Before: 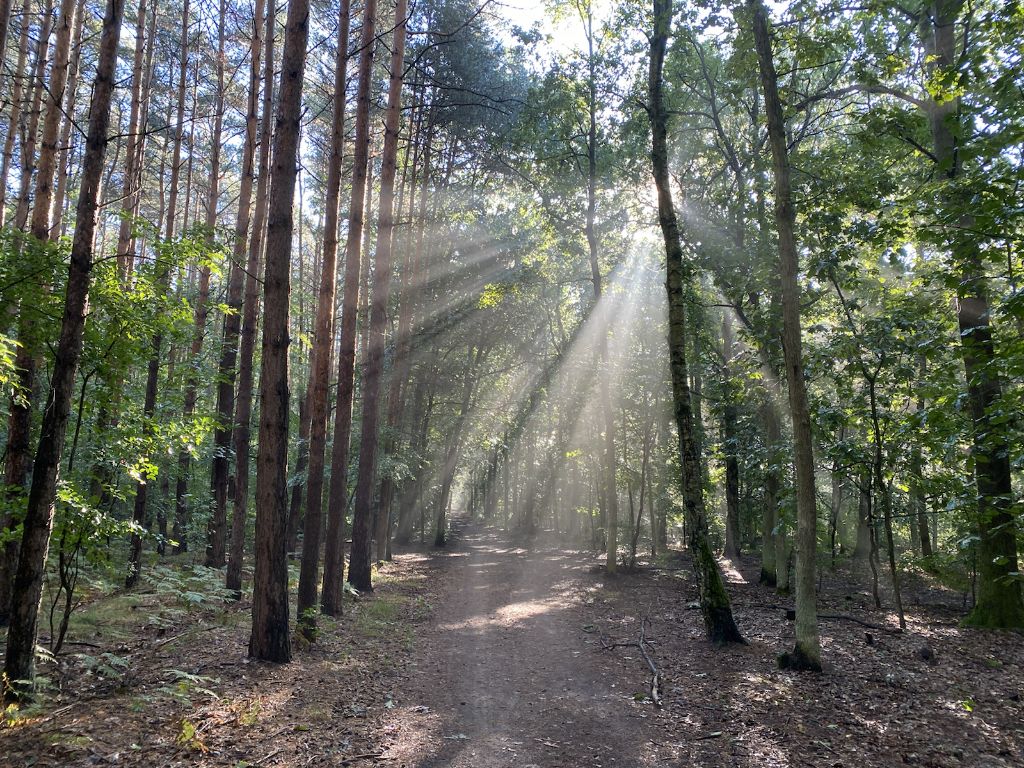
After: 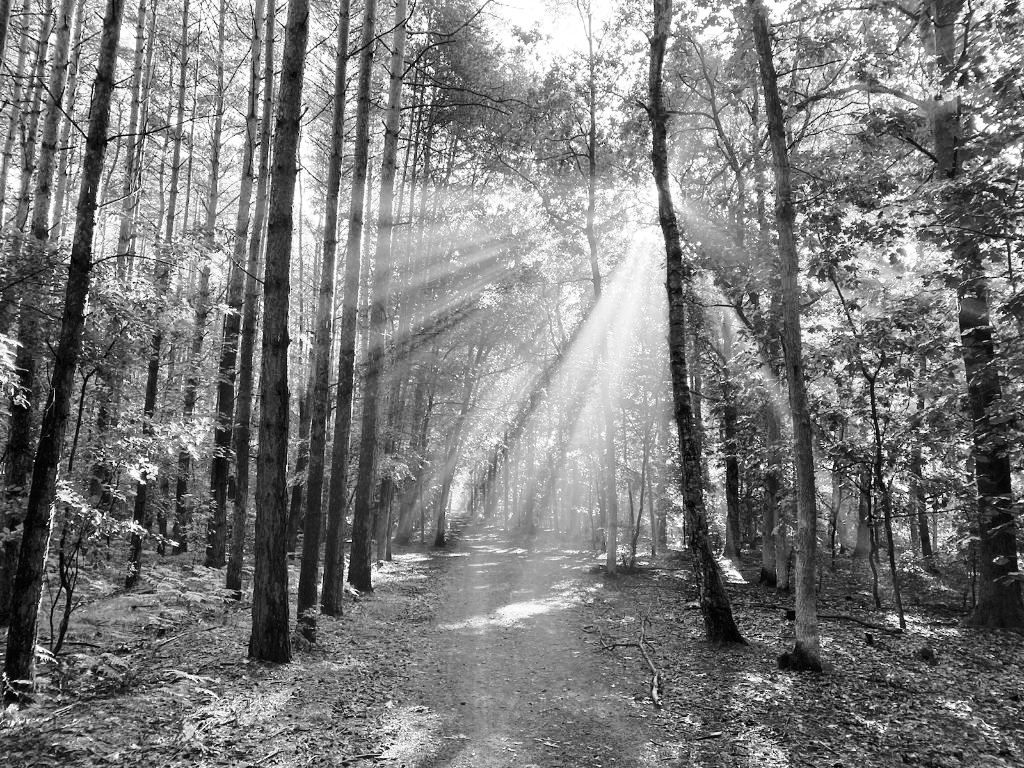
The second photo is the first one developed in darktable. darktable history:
base curve: curves: ch0 [(0, 0) (0.028, 0.03) (0.121, 0.232) (0.46, 0.748) (0.859, 0.968) (1, 1)]
monochrome: on, module defaults
